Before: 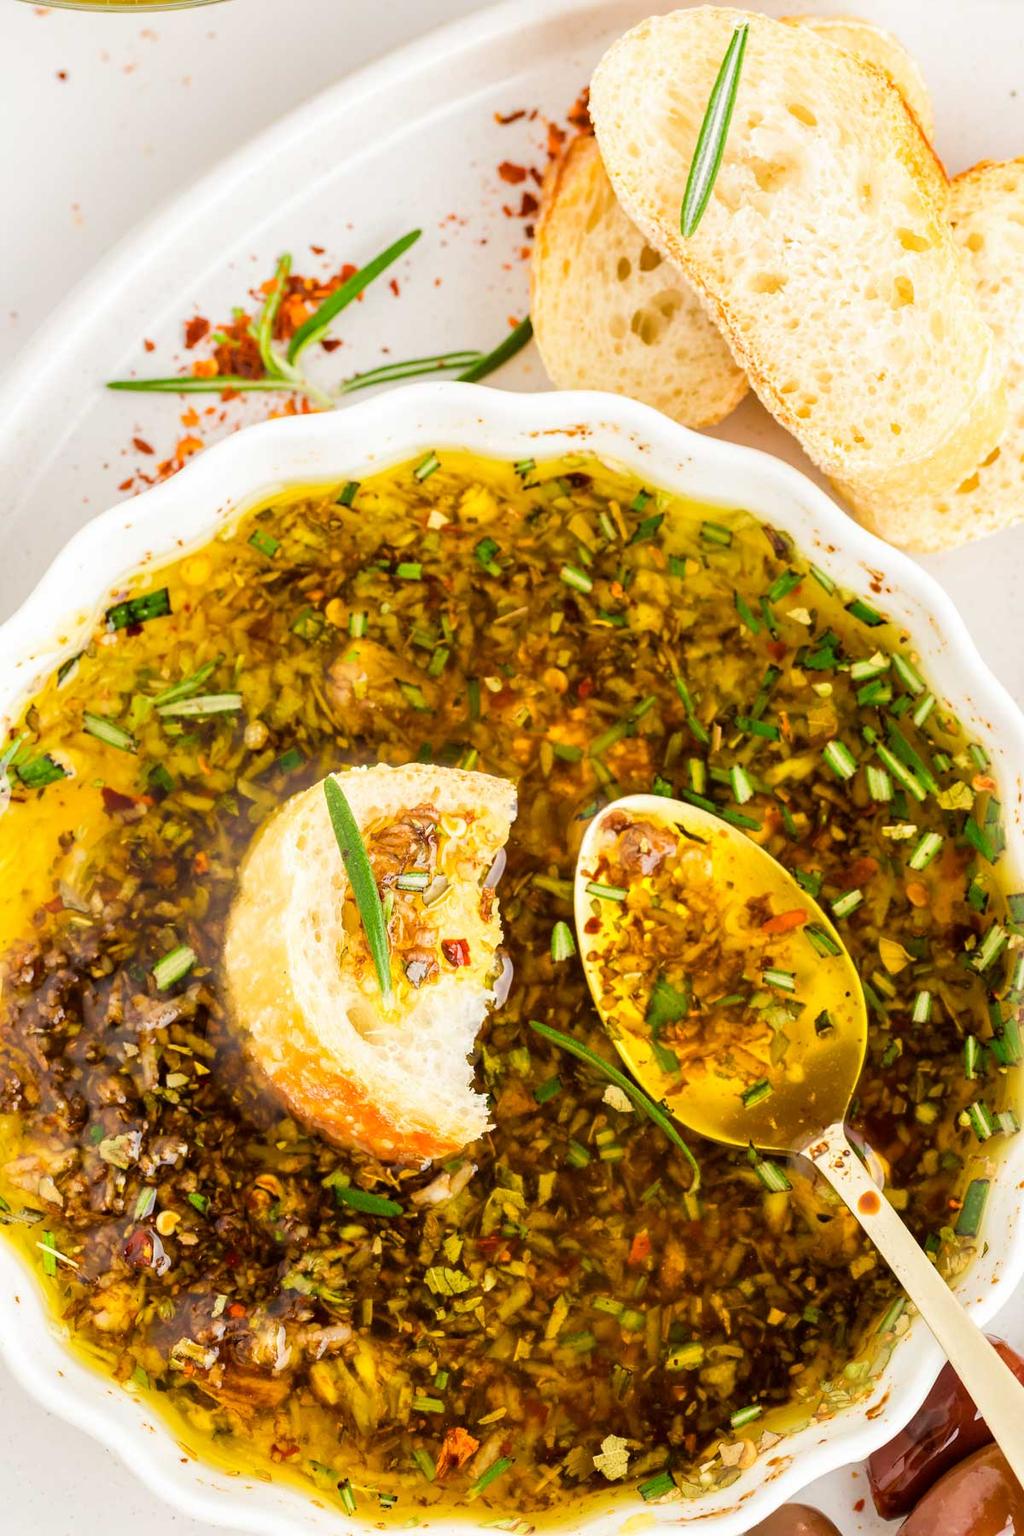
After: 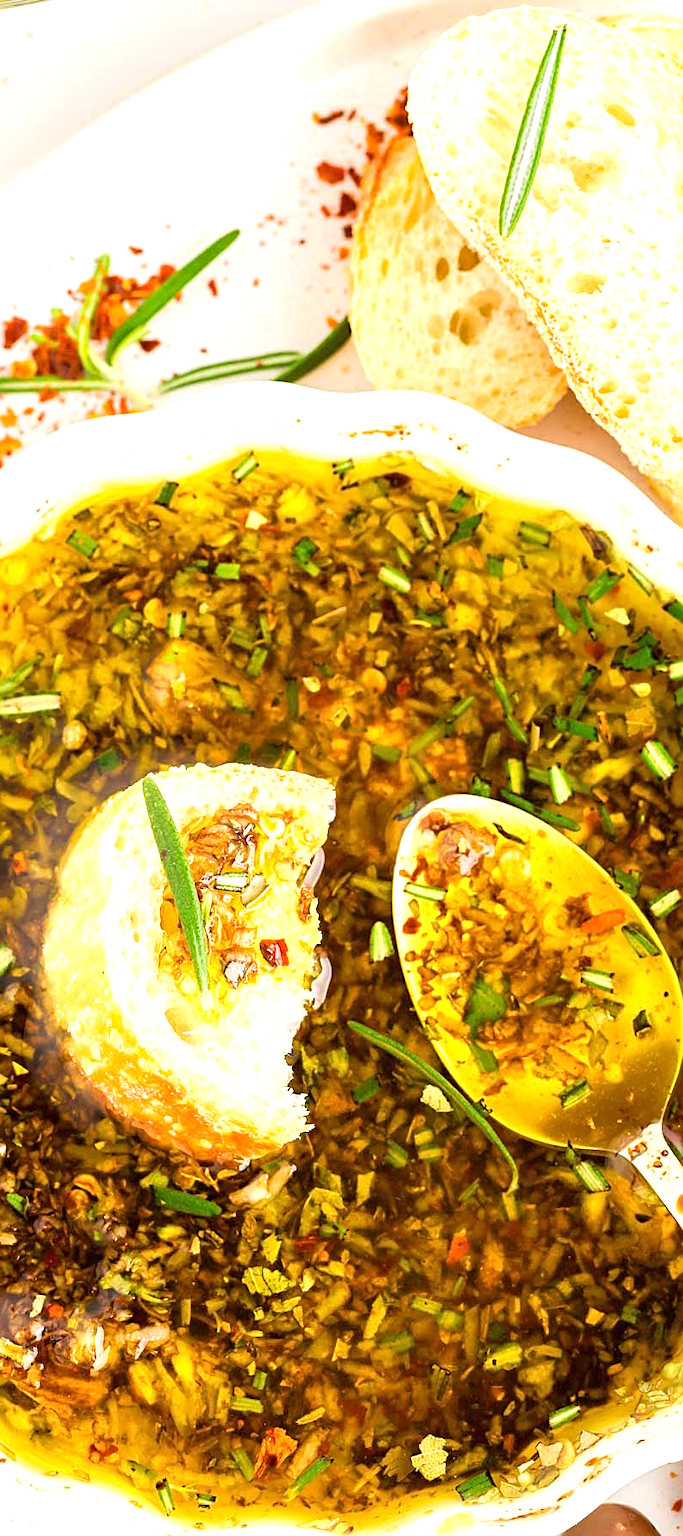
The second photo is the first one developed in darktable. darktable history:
sharpen: on, module defaults
crop and rotate: left 17.822%, right 15.4%
exposure: exposure 0.548 EV, compensate highlight preservation false
